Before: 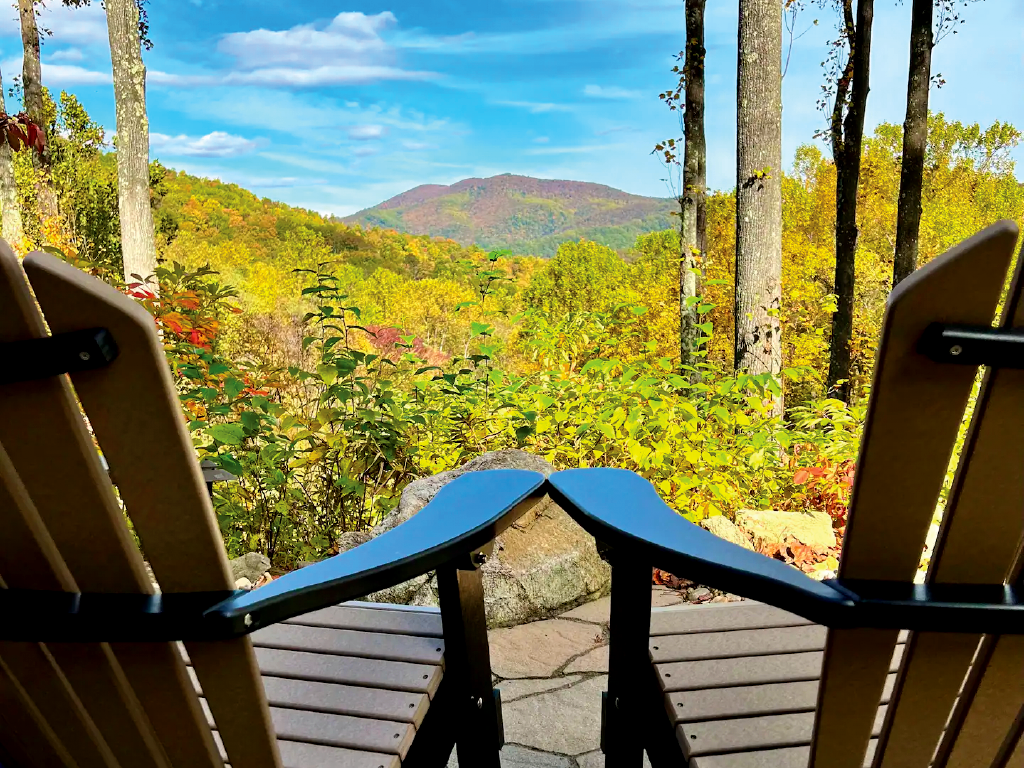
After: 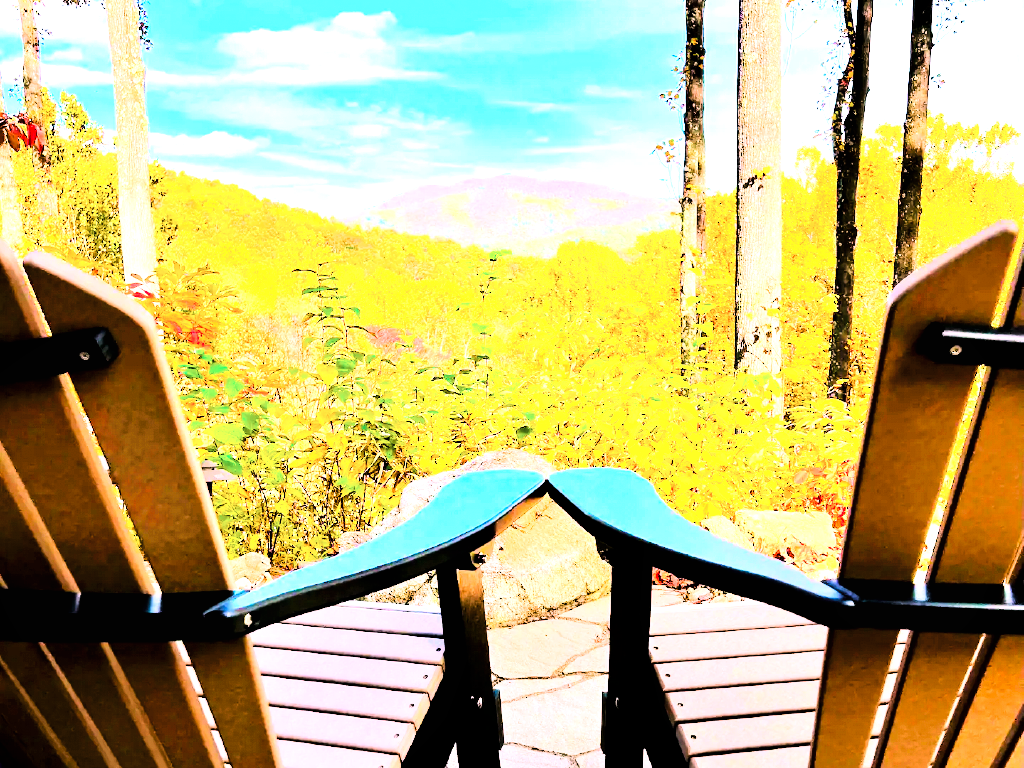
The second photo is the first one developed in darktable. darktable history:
tone equalizer: on, module defaults
white balance: red 1.188, blue 1.11
tone curve: curves: ch0 [(0, 0) (0.004, 0) (0.133, 0.071) (0.325, 0.456) (0.832, 0.957) (1, 1)], color space Lab, linked channels, preserve colors none
exposure: black level correction 0, exposure 1.675 EV, compensate exposure bias true, compensate highlight preservation false
local contrast: mode bilateral grid, contrast 100, coarseness 100, detail 91%, midtone range 0.2
